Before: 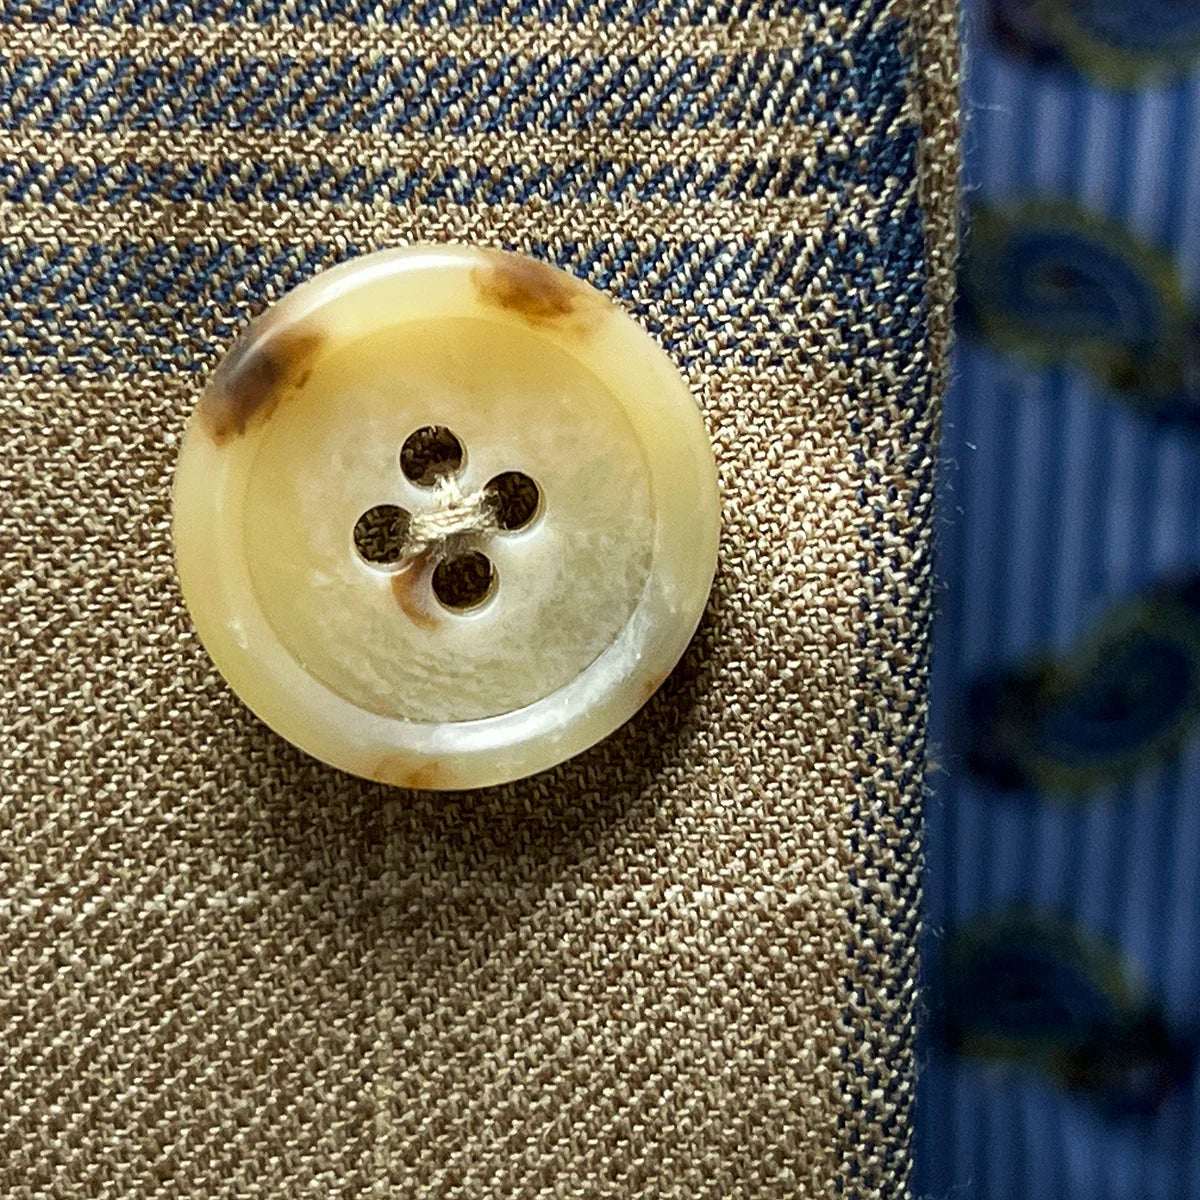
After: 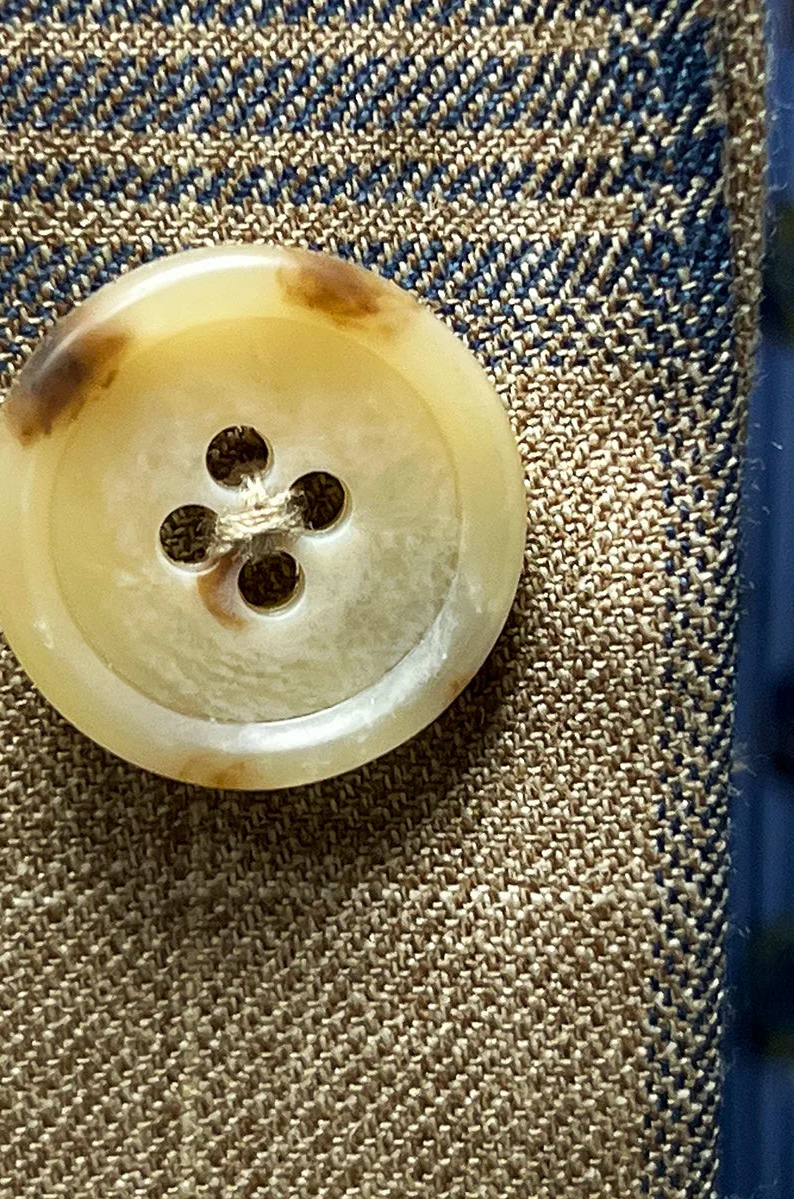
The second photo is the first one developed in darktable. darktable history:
crop and rotate: left 16.173%, right 17.587%
